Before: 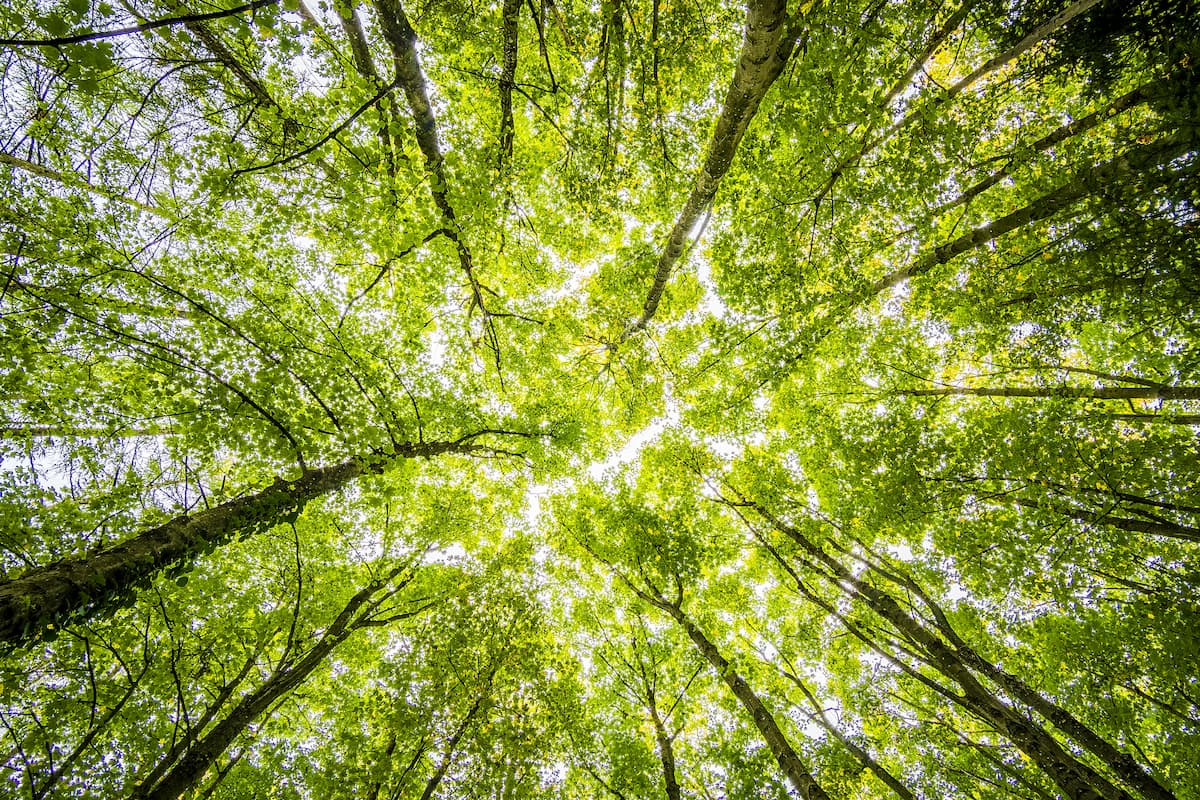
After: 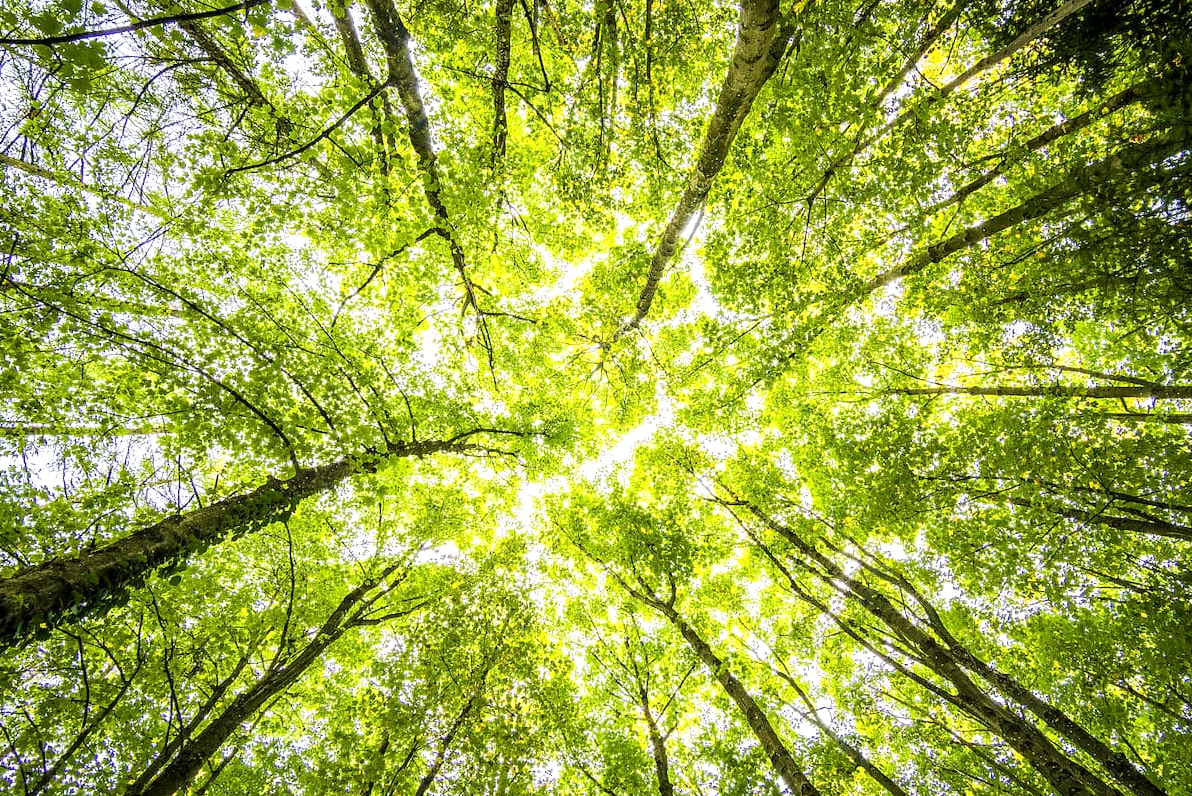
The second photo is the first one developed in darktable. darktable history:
exposure: exposure 0.485 EV, compensate highlight preservation false
crop and rotate: left 0.614%, top 0.179%, bottom 0.309%
